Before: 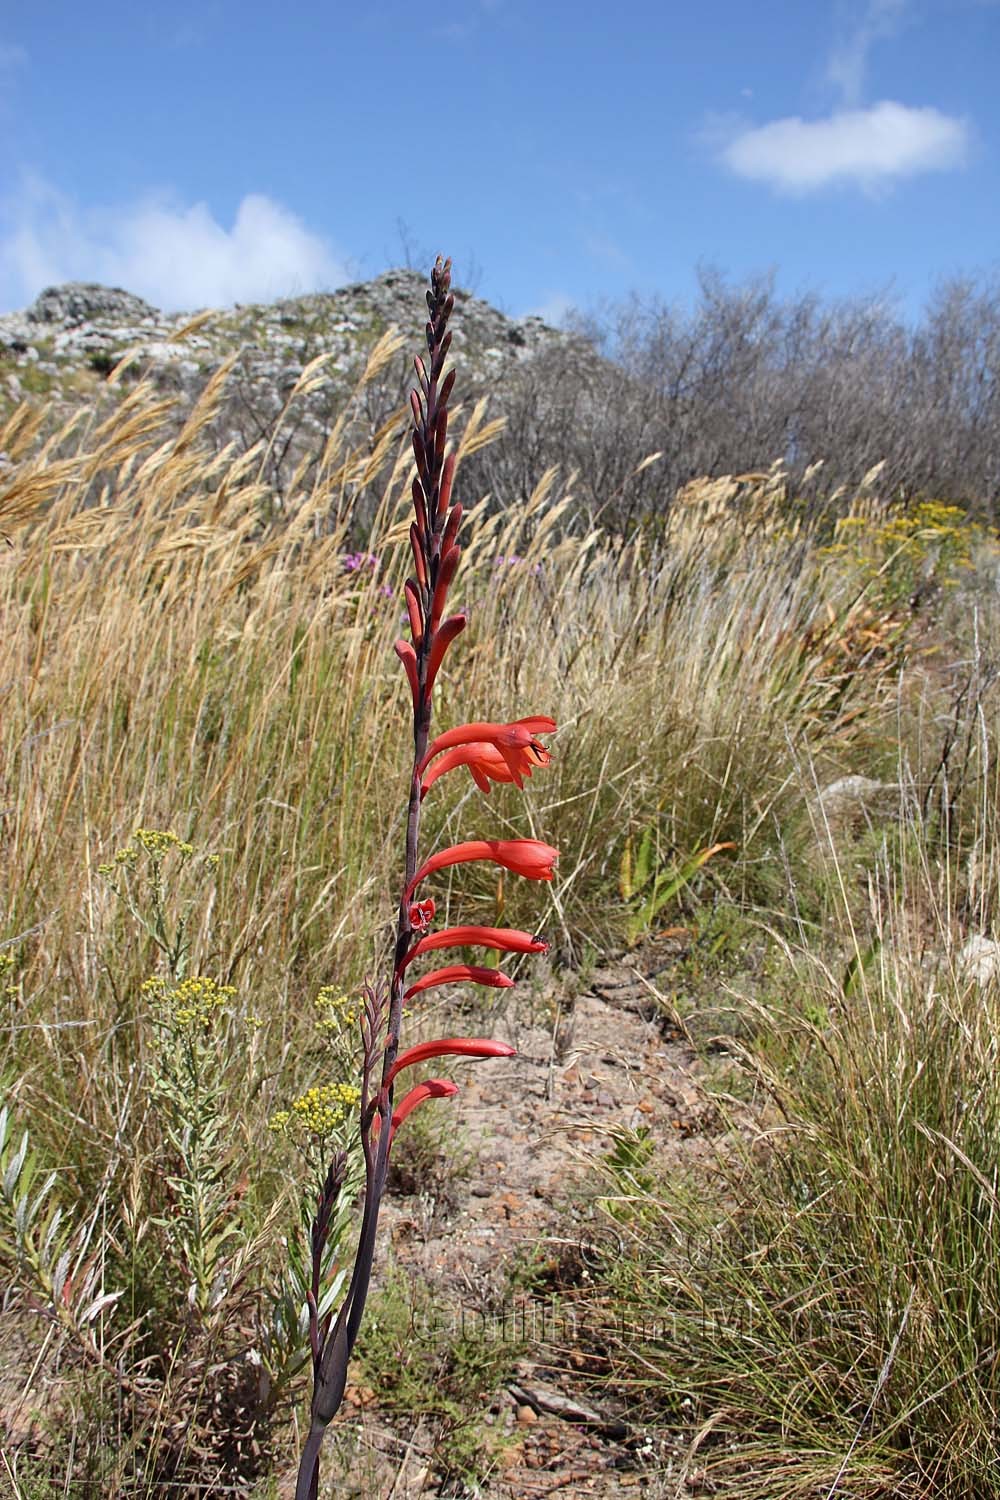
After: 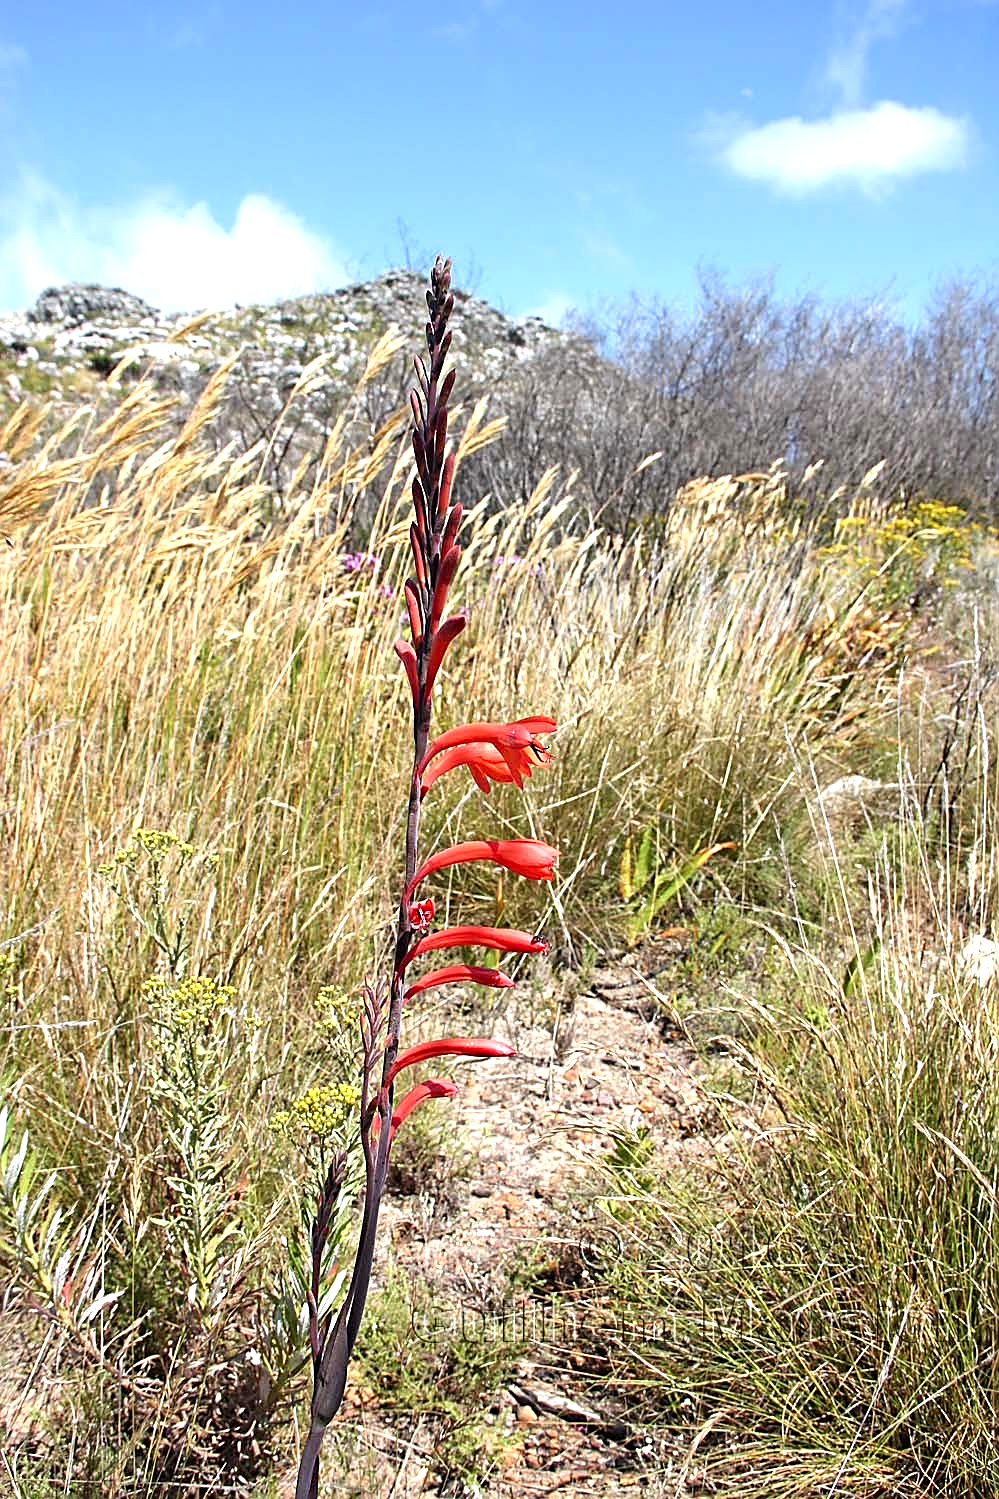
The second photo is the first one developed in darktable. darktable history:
levels: white 99.88%, levels [0, 0.394, 0.787]
sharpen: on, module defaults
crop: left 0.038%
color correction: highlights a* -0.267, highlights b* -0.094
